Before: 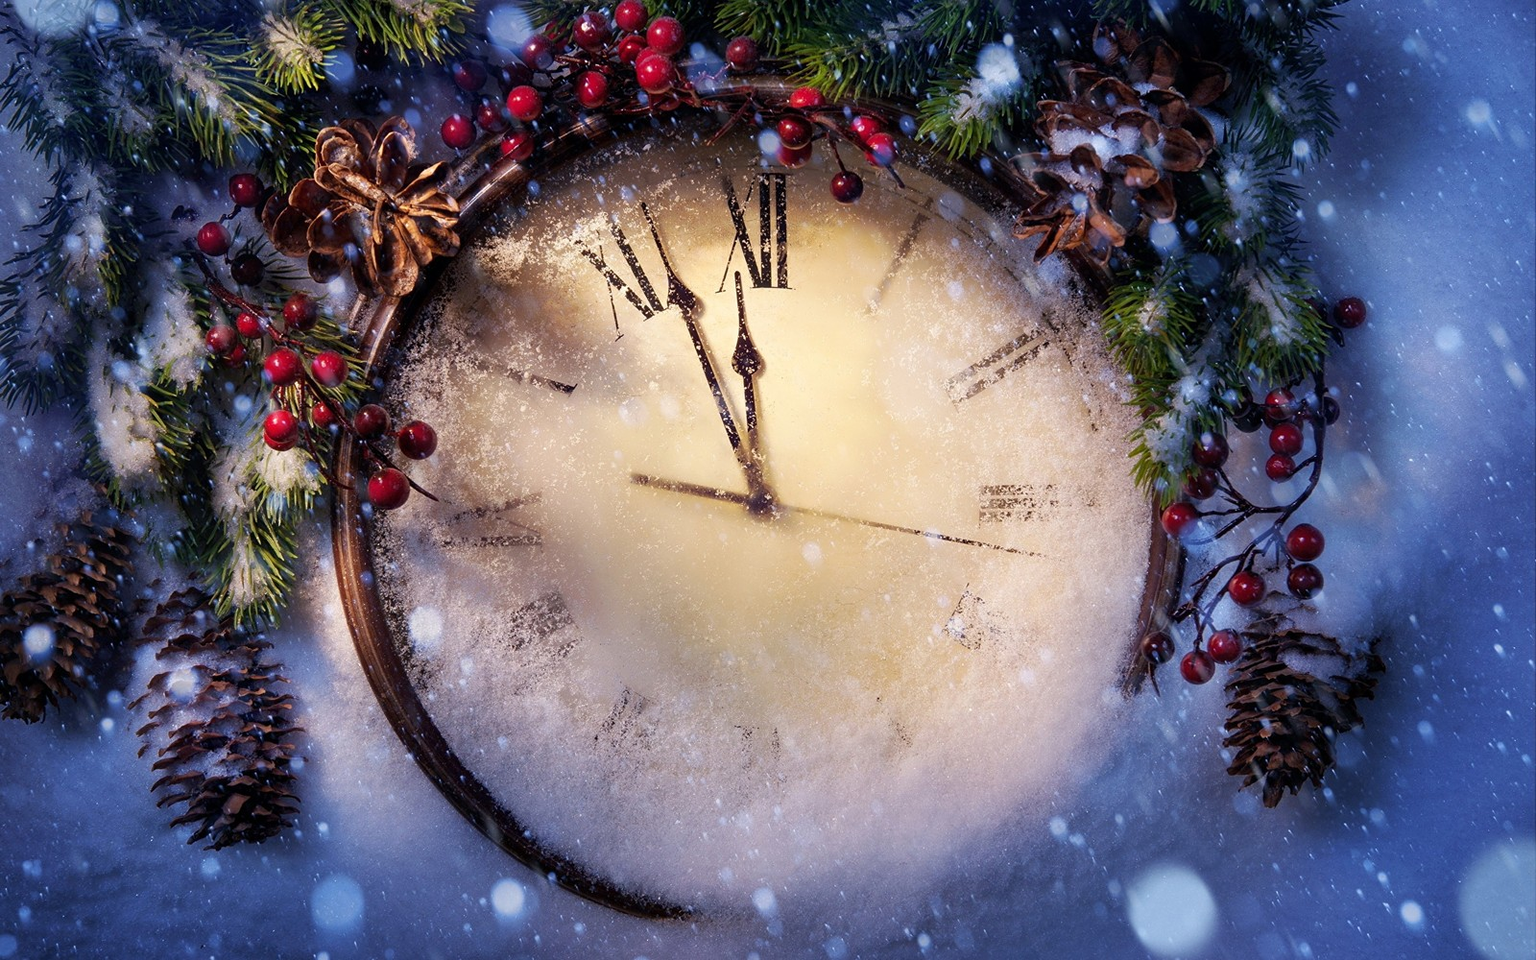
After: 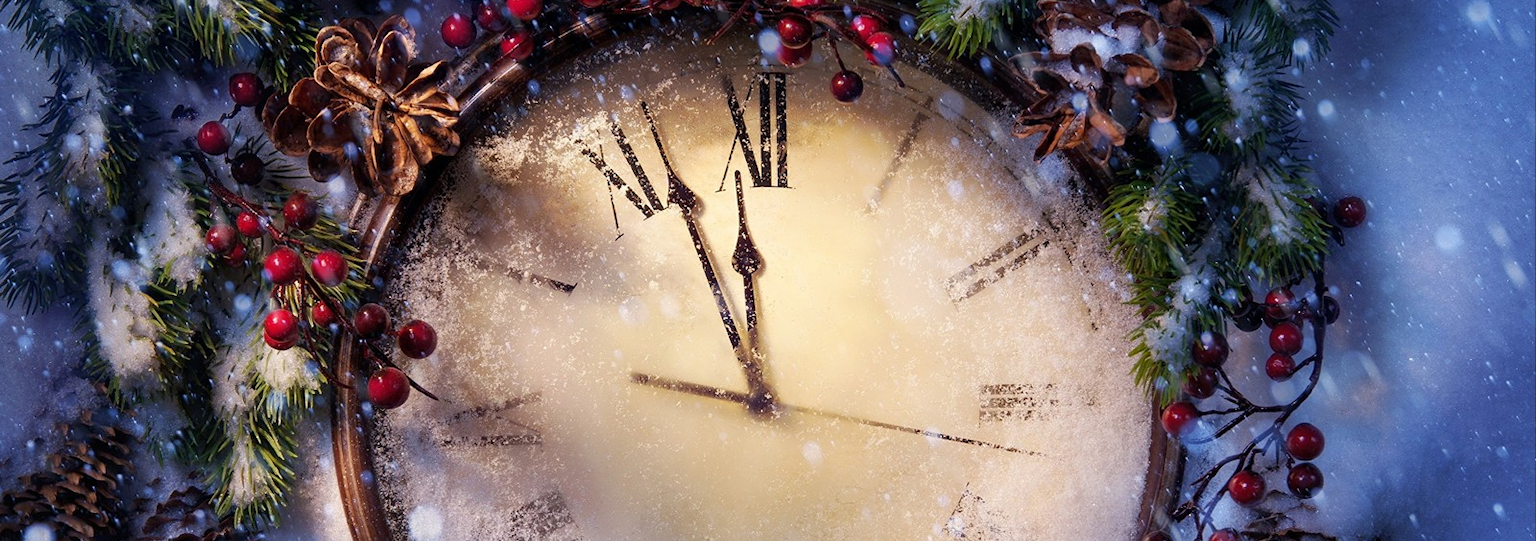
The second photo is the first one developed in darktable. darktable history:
crop and rotate: top 10.568%, bottom 32.996%
